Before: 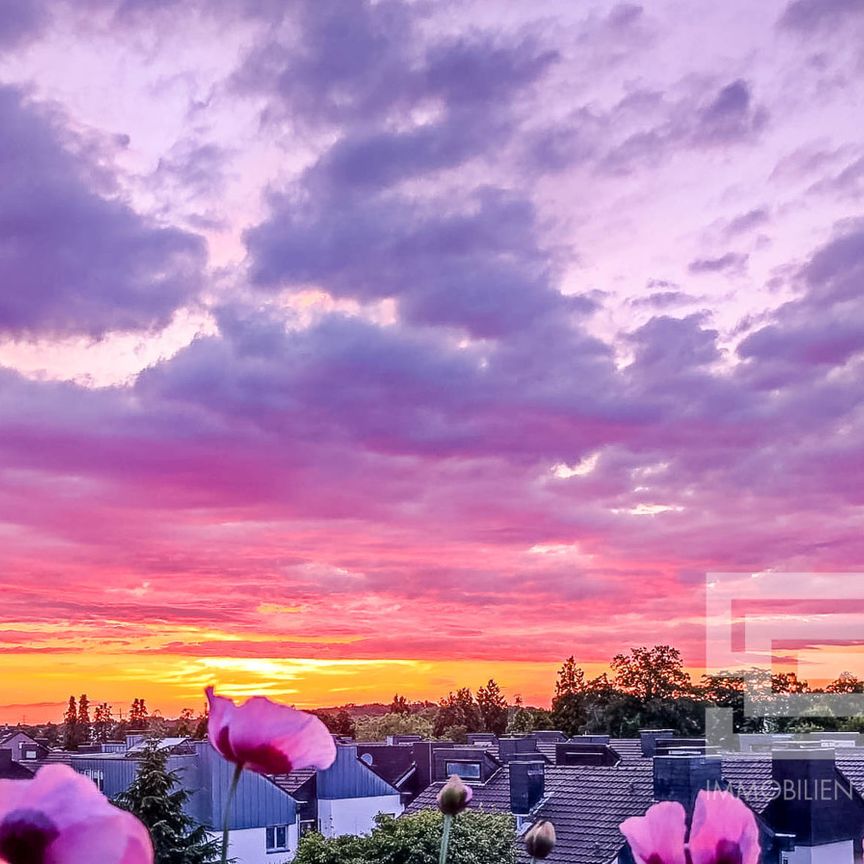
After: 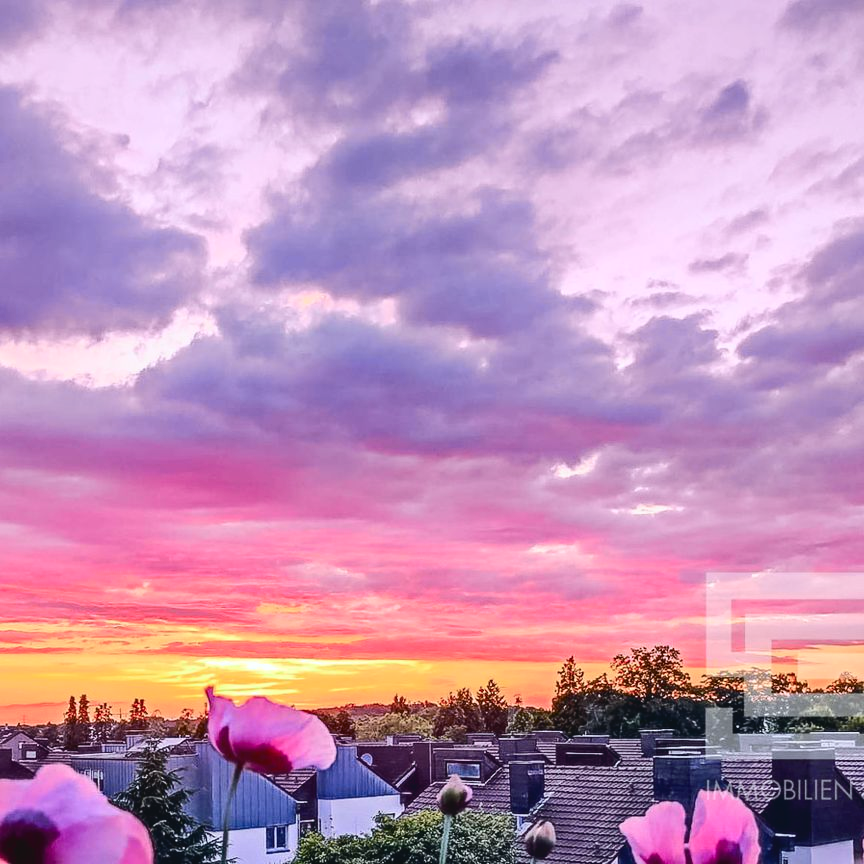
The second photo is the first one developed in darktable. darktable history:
tone curve: curves: ch0 [(0, 0.046) (0.037, 0.056) (0.176, 0.162) (0.33, 0.331) (0.432, 0.475) (0.601, 0.665) (0.843, 0.876) (1, 1)]; ch1 [(0, 0) (0.339, 0.349) (0.445, 0.42) (0.476, 0.47) (0.497, 0.492) (0.523, 0.514) (0.557, 0.558) (0.632, 0.615) (0.728, 0.746) (1, 1)]; ch2 [(0, 0) (0.327, 0.324) (0.417, 0.44) (0.46, 0.453) (0.502, 0.495) (0.526, 0.52) (0.54, 0.55) (0.606, 0.626) (0.745, 0.704) (1, 1)], color space Lab, independent channels, preserve colors none
